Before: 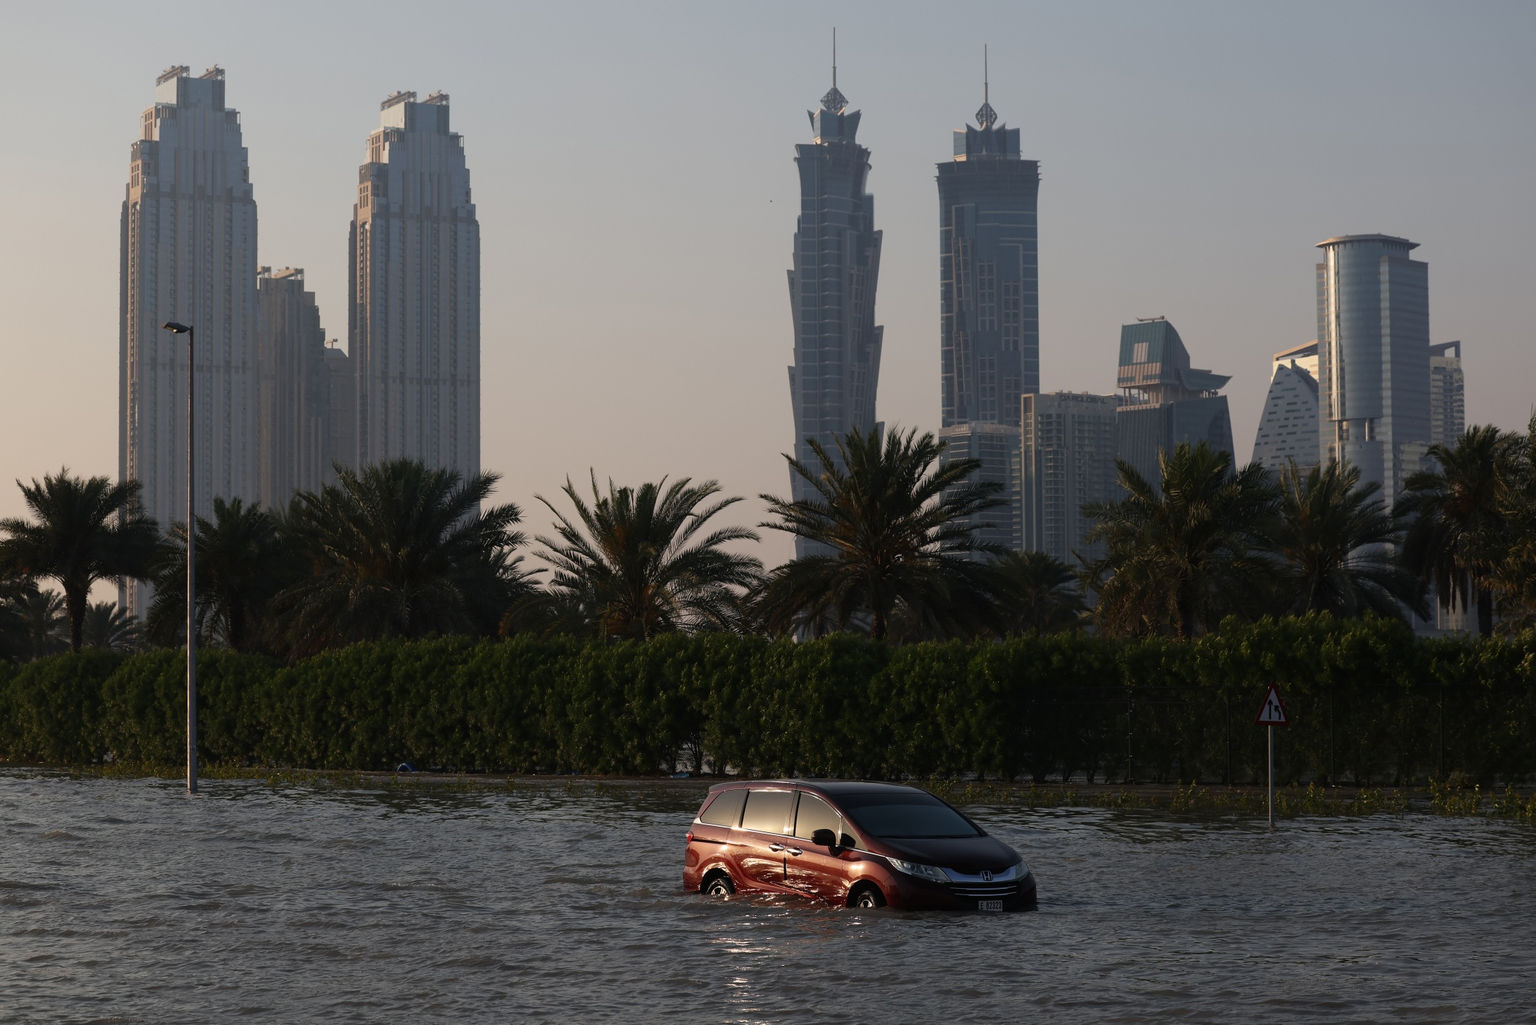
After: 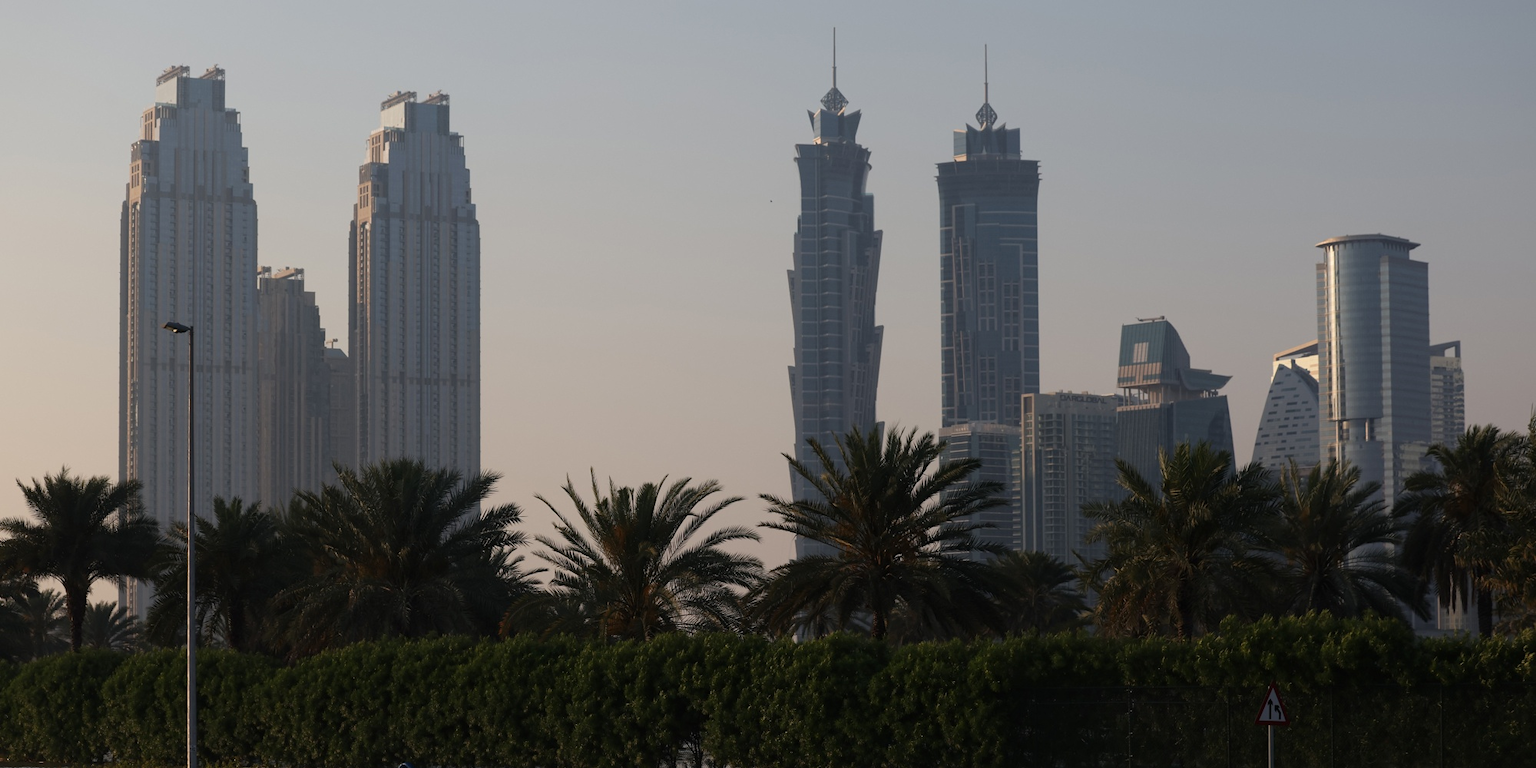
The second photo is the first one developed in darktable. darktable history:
local contrast: mode bilateral grid, contrast 10, coarseness 25, detail 115%, midtone range 0.2
crop: bottom 24.988%
